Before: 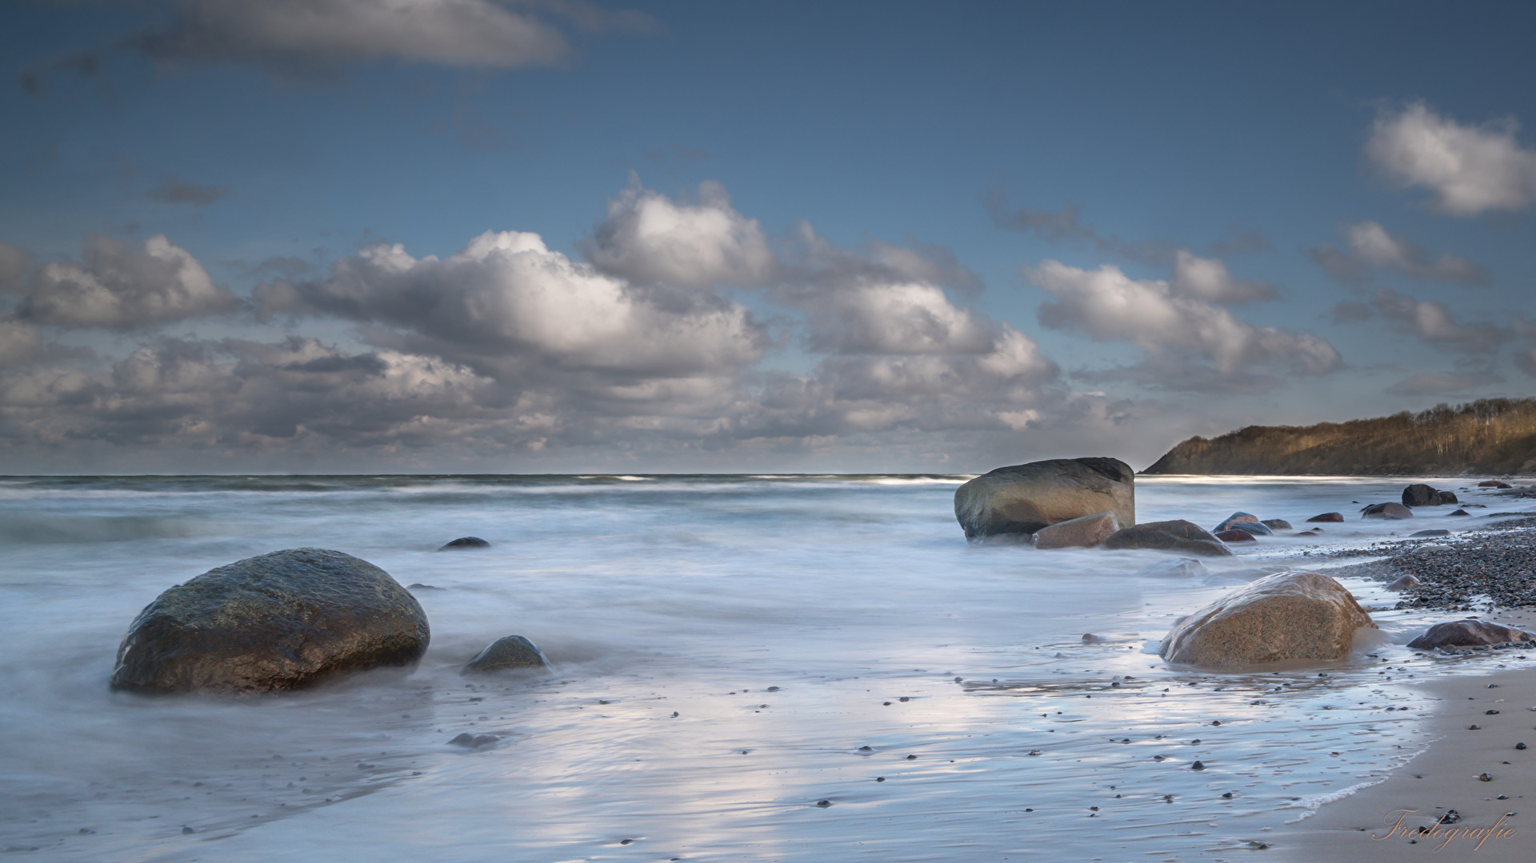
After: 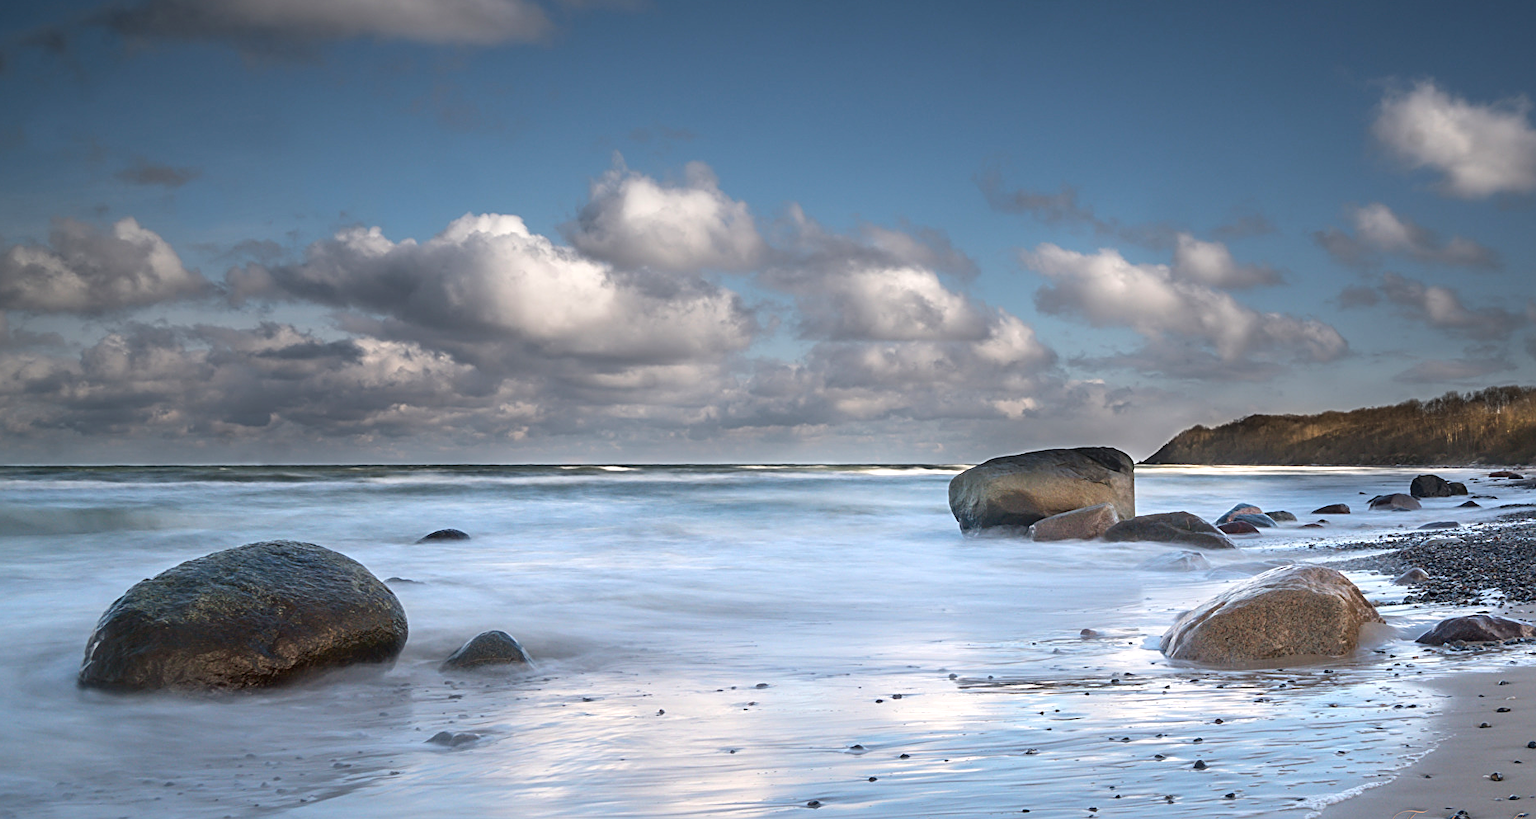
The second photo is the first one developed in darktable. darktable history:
tone equalizer: -8 EV -0.426 EV, -7 EV -0.356 EV, -6 EV -0.33 EV, -5 EV -0.248 EV, -3 EV 0.206 EV, -2 EV 0.324 EV, -1 EV 0.404 EV, +0 EV 0.42 EV, edges refinement/feathering 500, mask exposure compensation -1.57 EV, preserve details no
crop: left 2.266%, top 2.854%, right 0.741%, bottom 4.961%
sharpen: on, module defaults
contrast brightness saturation: saturation 0.134
